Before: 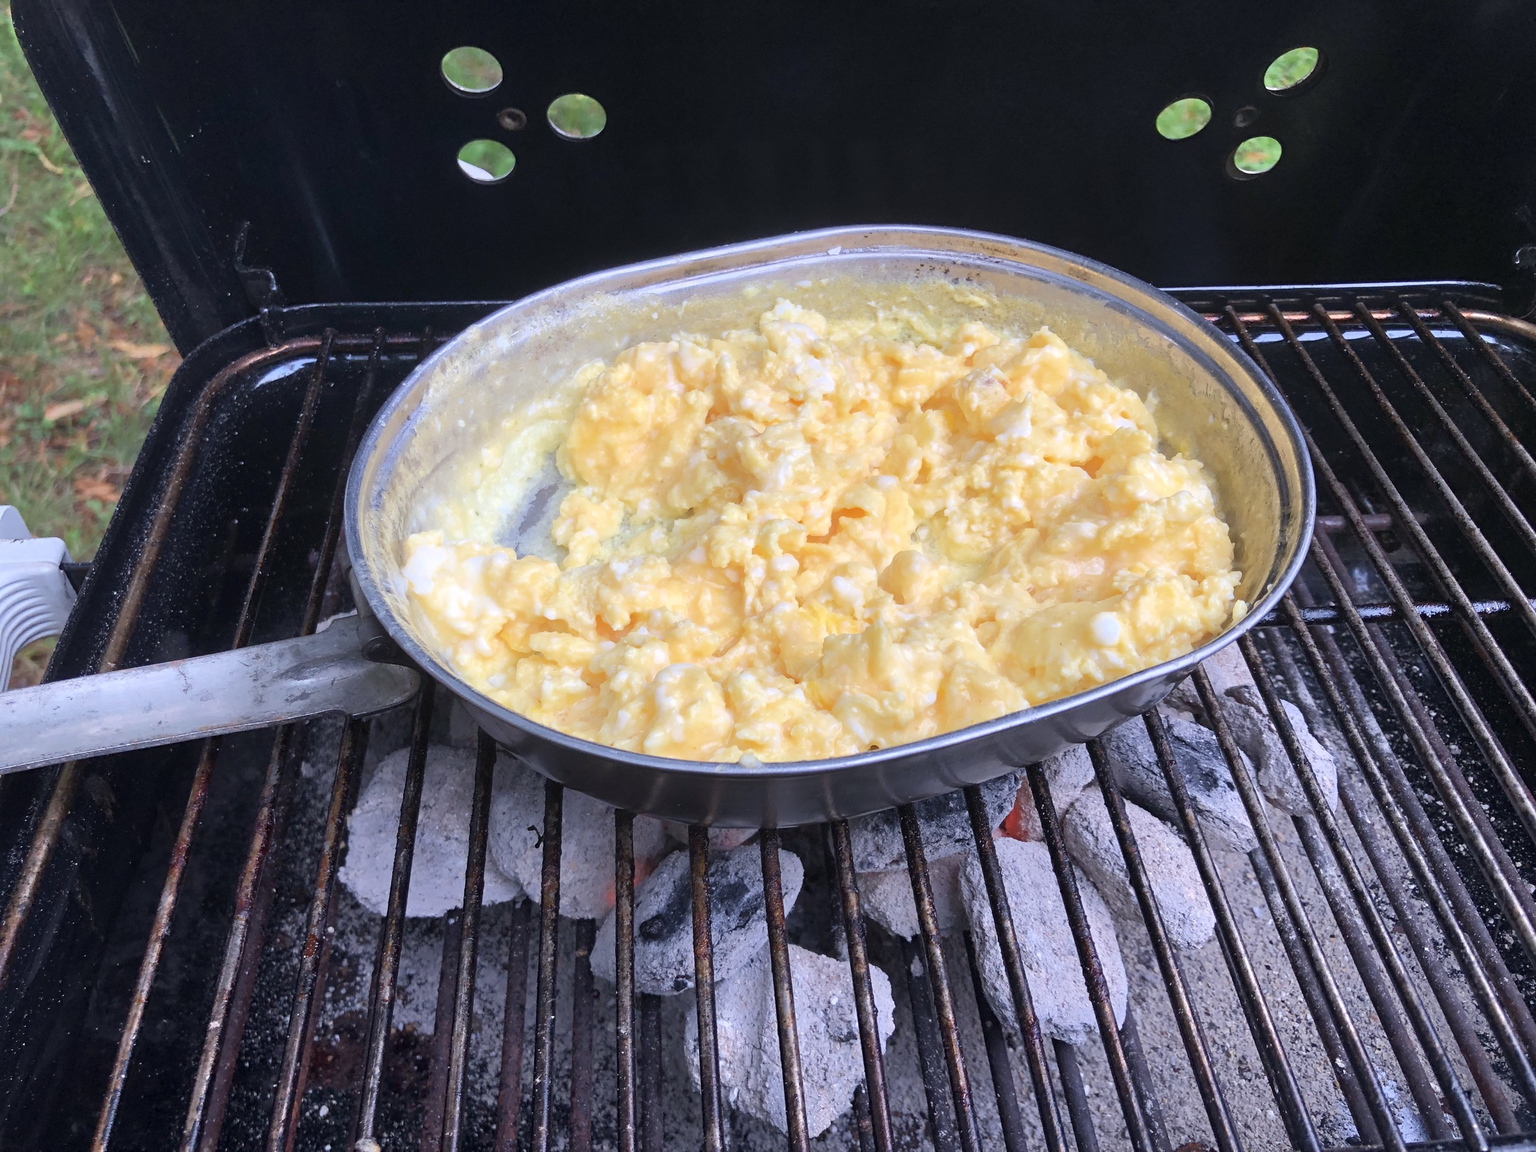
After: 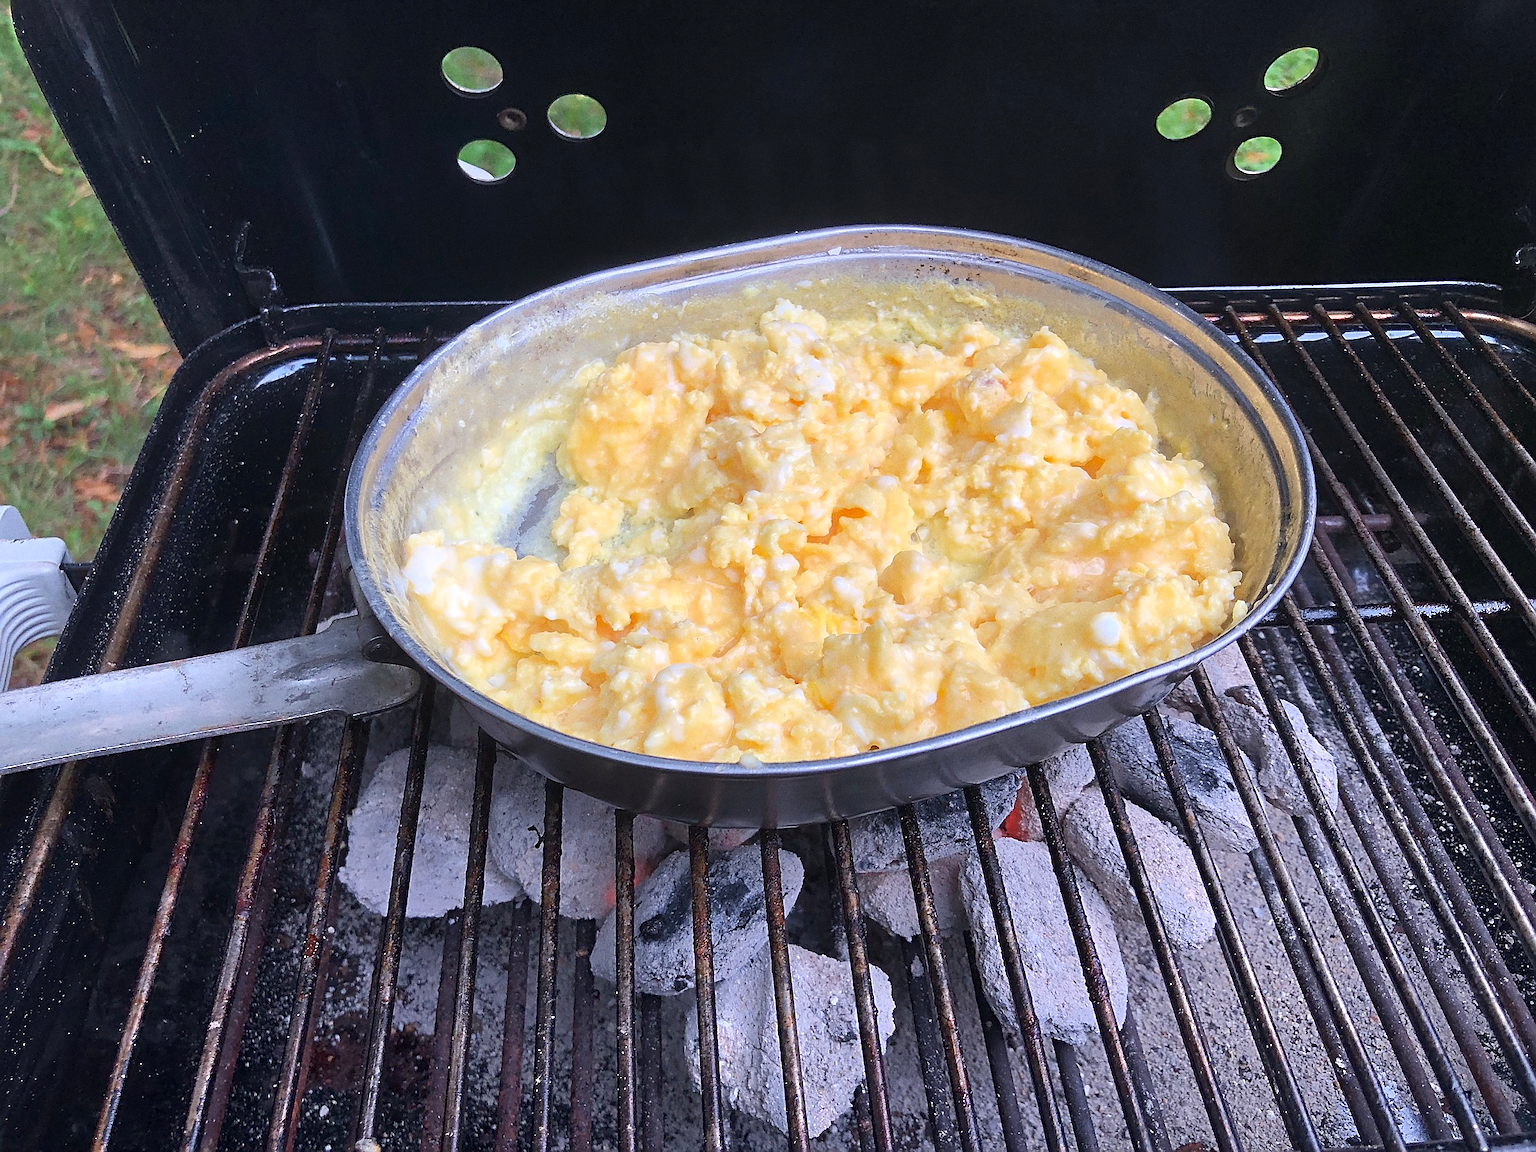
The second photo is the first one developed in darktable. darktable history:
sharpen: radius 1.4, amount 1.25, threshold 0.7
grain: coarseness 0.09 ISO
